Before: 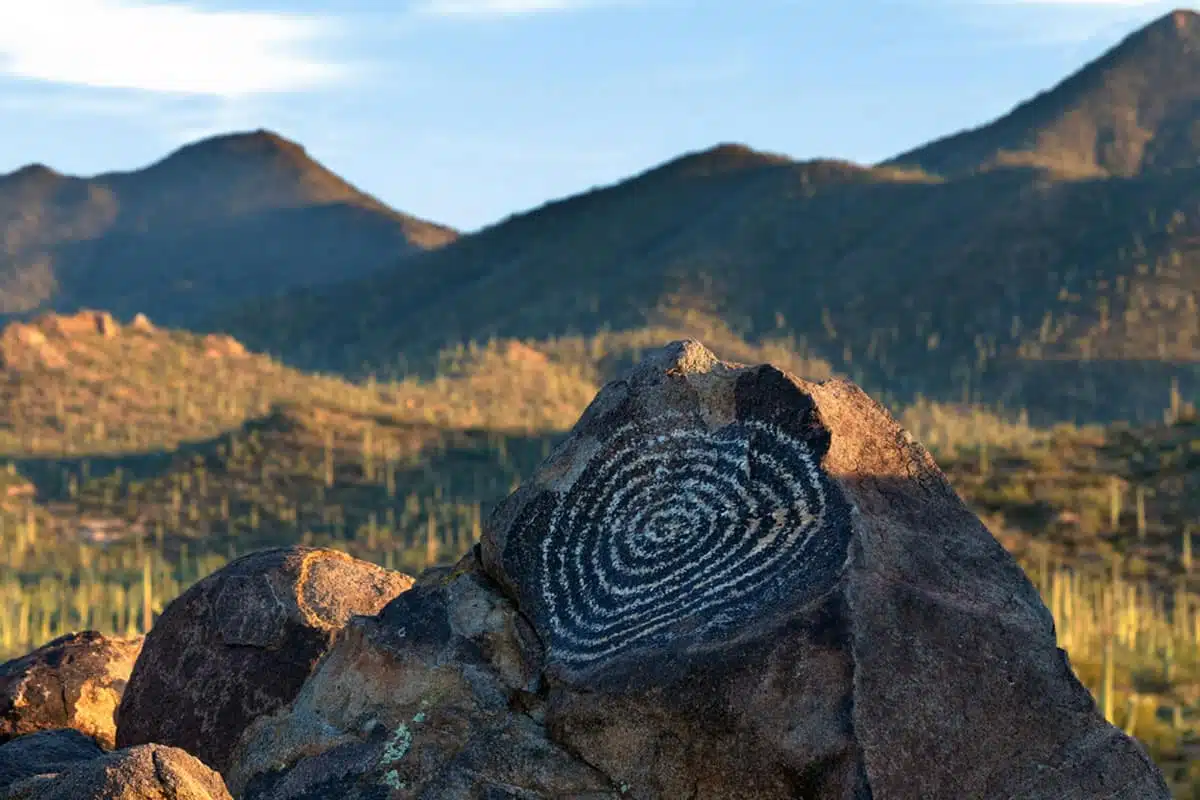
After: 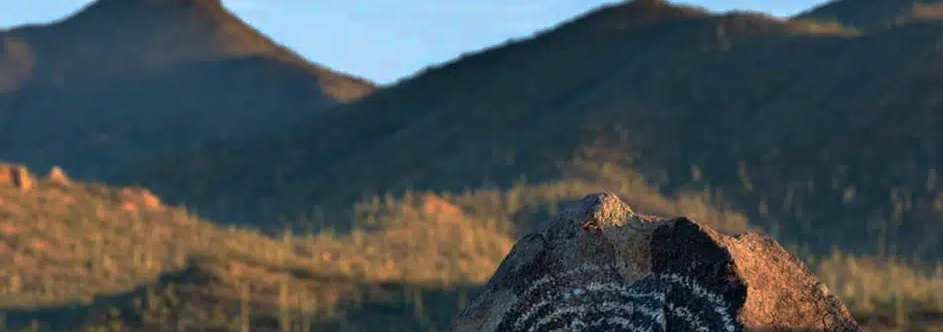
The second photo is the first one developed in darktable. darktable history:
base curve: curves: ch0 [(0, 0) (0.595, 0.418) (1, 1)], preserve colors none
crop: left 7.036%, top 18.398%, right 14.379%, bottom 40.043%
